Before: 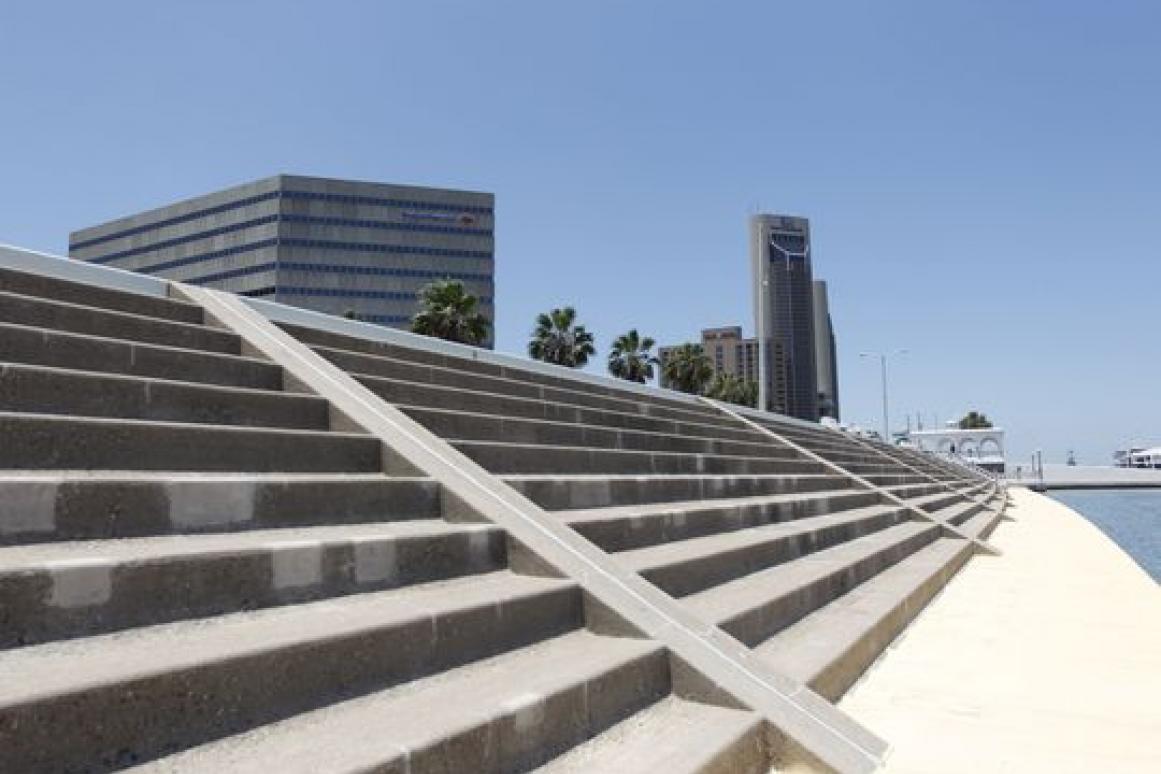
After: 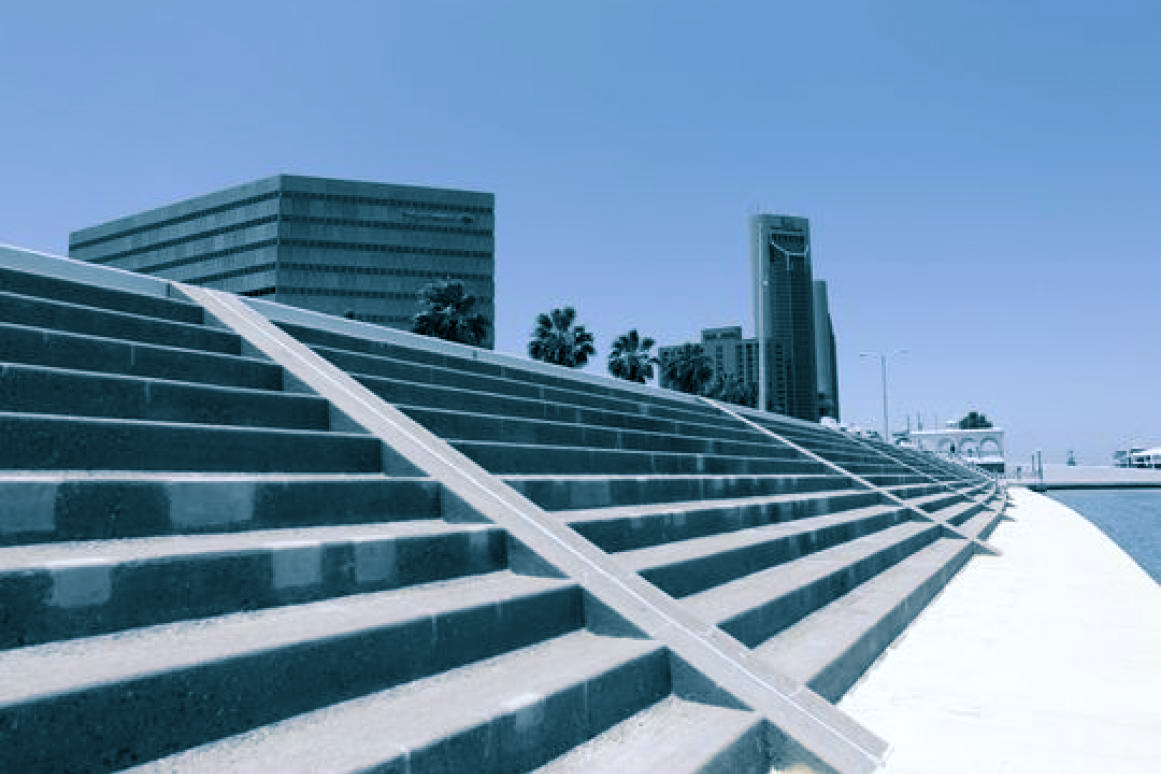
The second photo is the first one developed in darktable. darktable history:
split-toning: shadows › hue 212.4°, balance -70
levels: mode automatic, black 0.023%, white 99.97%, levels [0.062, 0.494, 0.925]
white balance: red 0.954, blue 1.079
